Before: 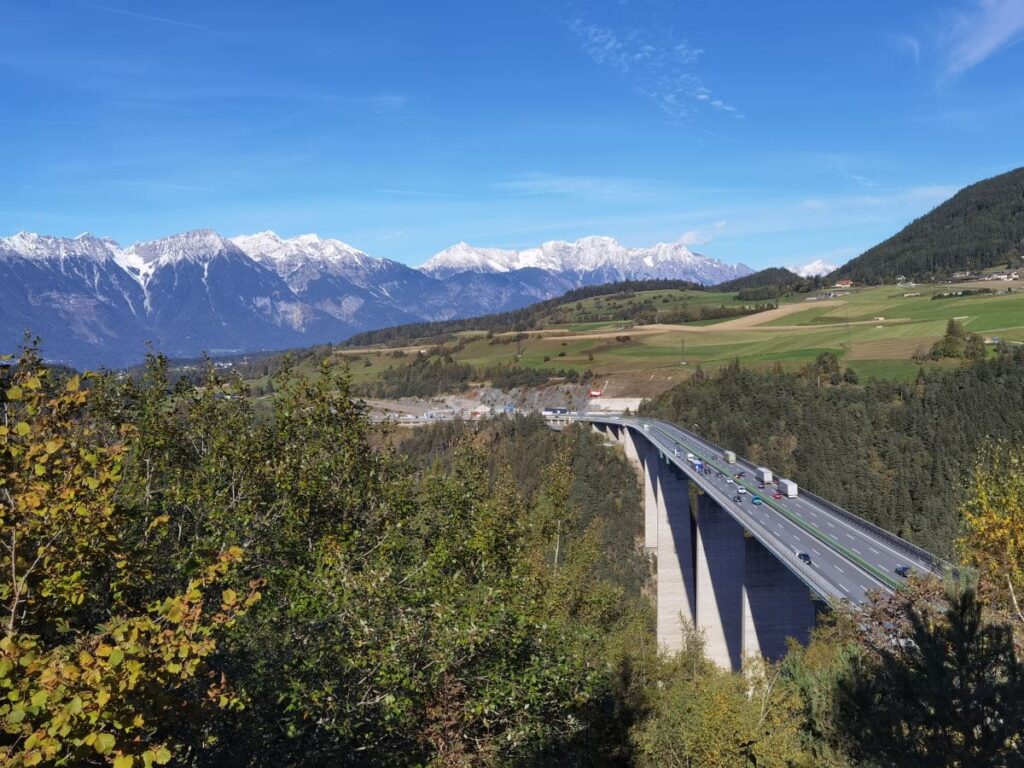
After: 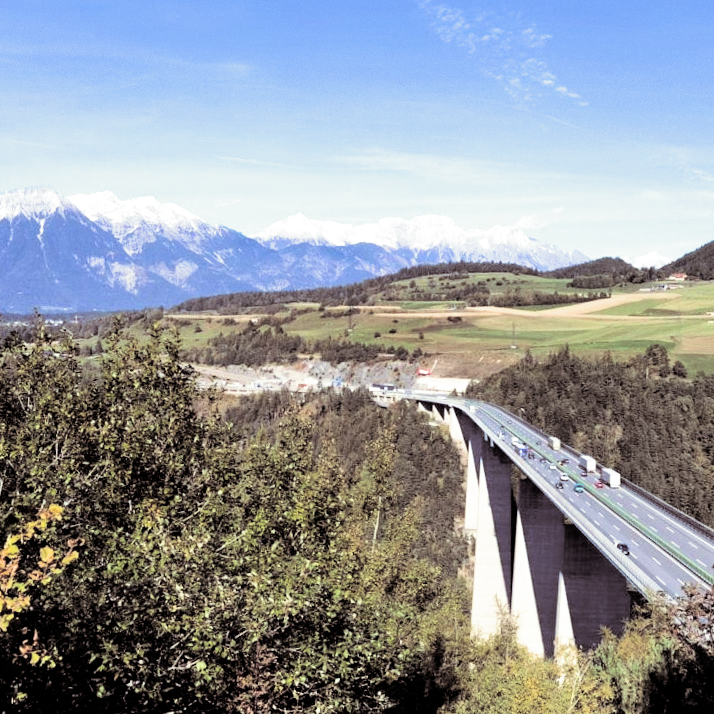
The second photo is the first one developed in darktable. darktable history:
crop and rotate: angle -3.27°, left 14.277%, top 0.028%, right 10.766%, bottom 0.028%
grain: coarseness 14.57 ISO, strength 8.8%
exposure: exposure 0.999 EV, compensate highlight preservation false
filmic rgb: black relative exposure -4 EV, white relative exposure 3 EV, hardness 3.02, contrast 1.5
contrast brightness saturation: saturation -0.05
split-toning: shadows › saturation 0.2
